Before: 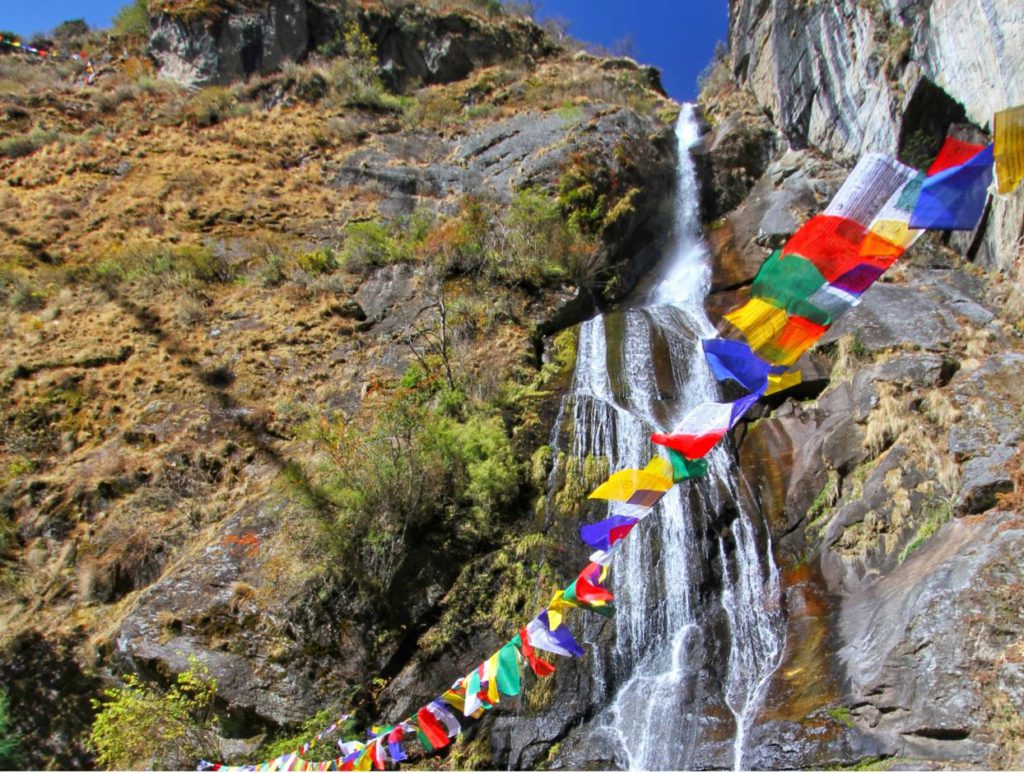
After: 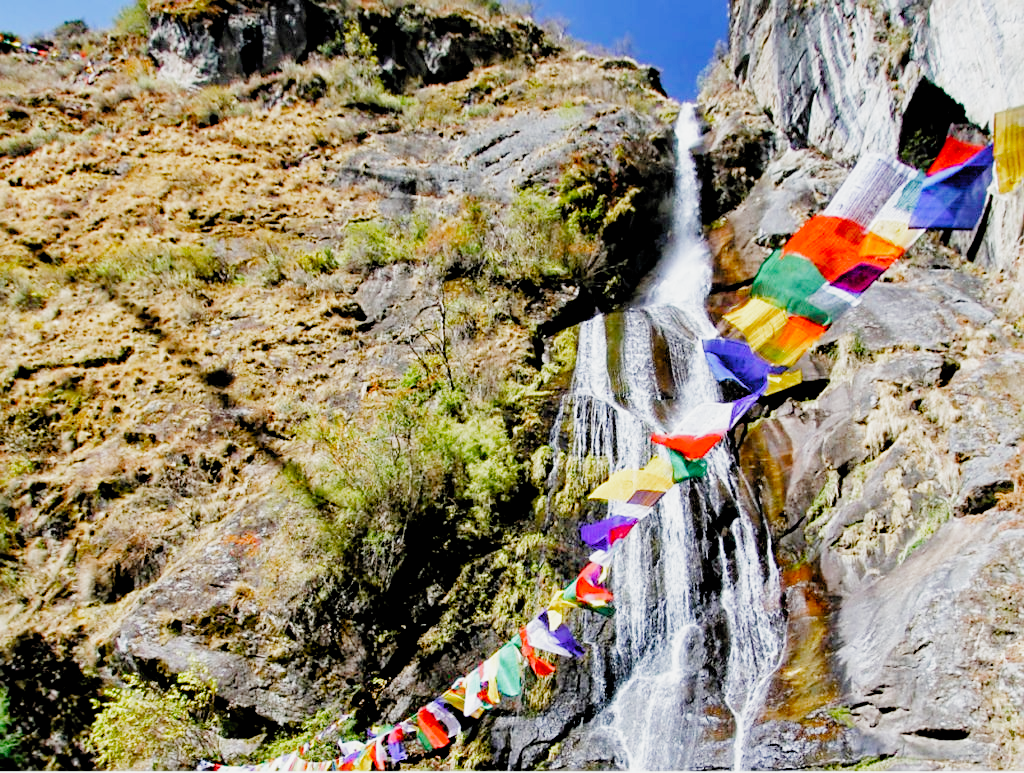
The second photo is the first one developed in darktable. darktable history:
sharpen: radius 1.559, amount 0.373, threshold 1.271
filmic rgb: black relative exposure -2.85 EV, white relative exposure 4.56 EV, hardness 1.77, contrast 1.25, preserve chrominance no, color science v5 (2021)
exposure: exposure 1 EV, compensate highlight preservation false
